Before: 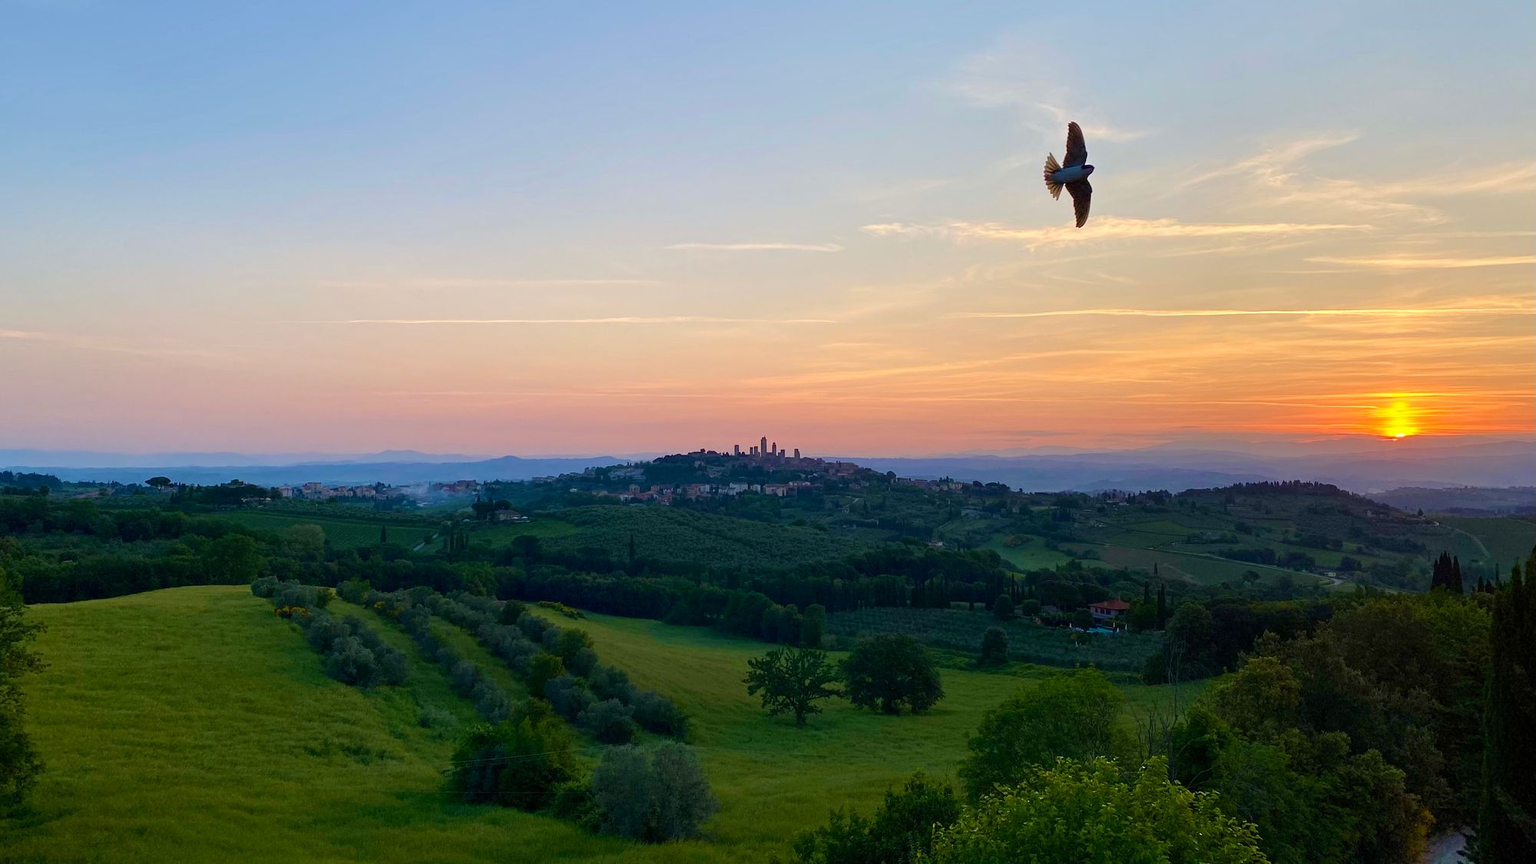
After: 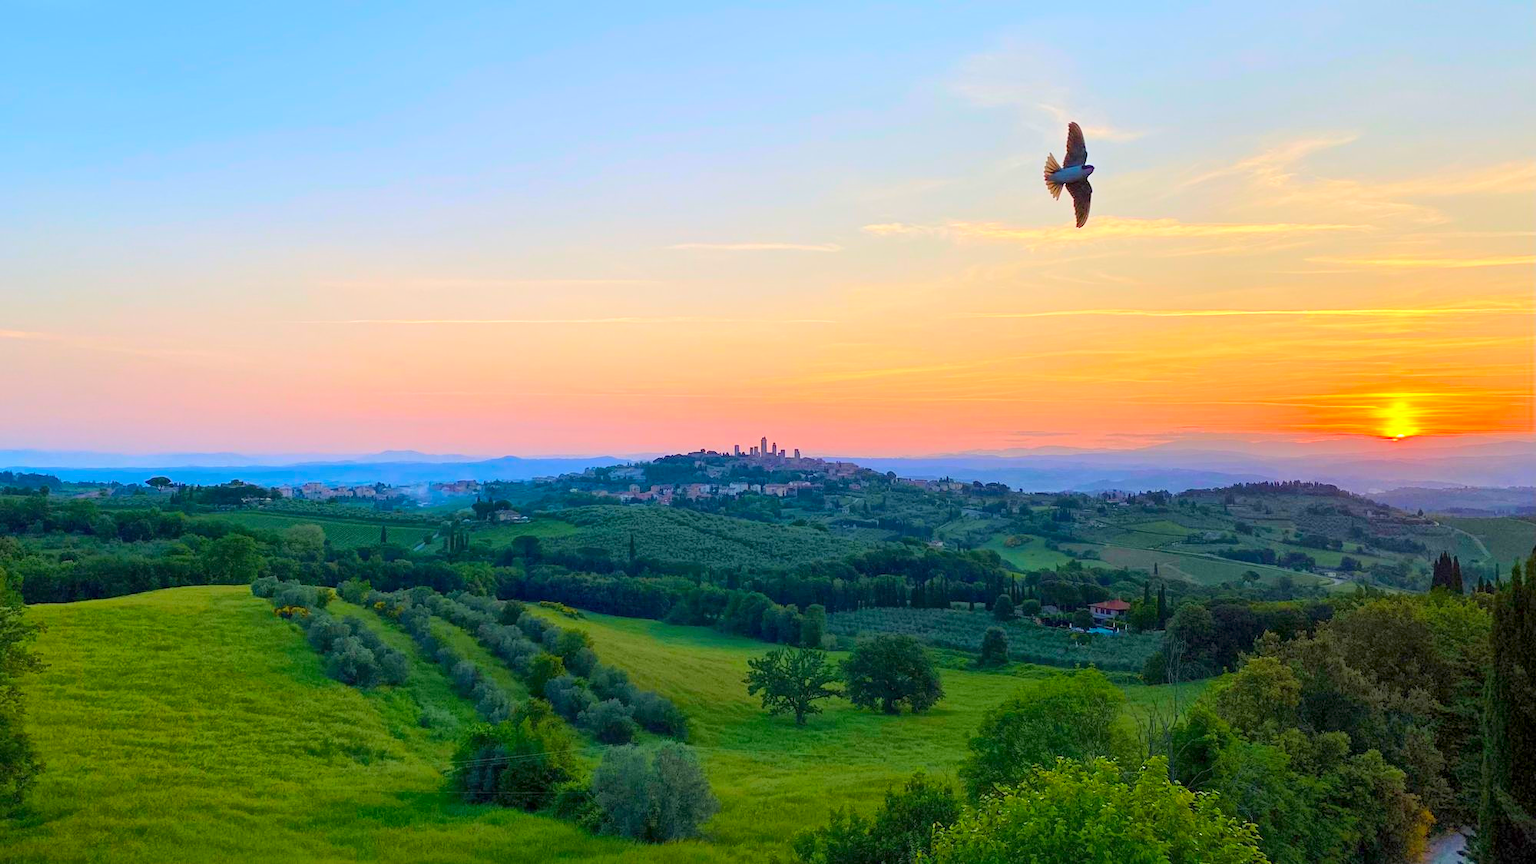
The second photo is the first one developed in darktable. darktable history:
exposure: exposure 2.04 EV, compensate highlight preservation false
global tonemap: drago (1, 100), detail 1
